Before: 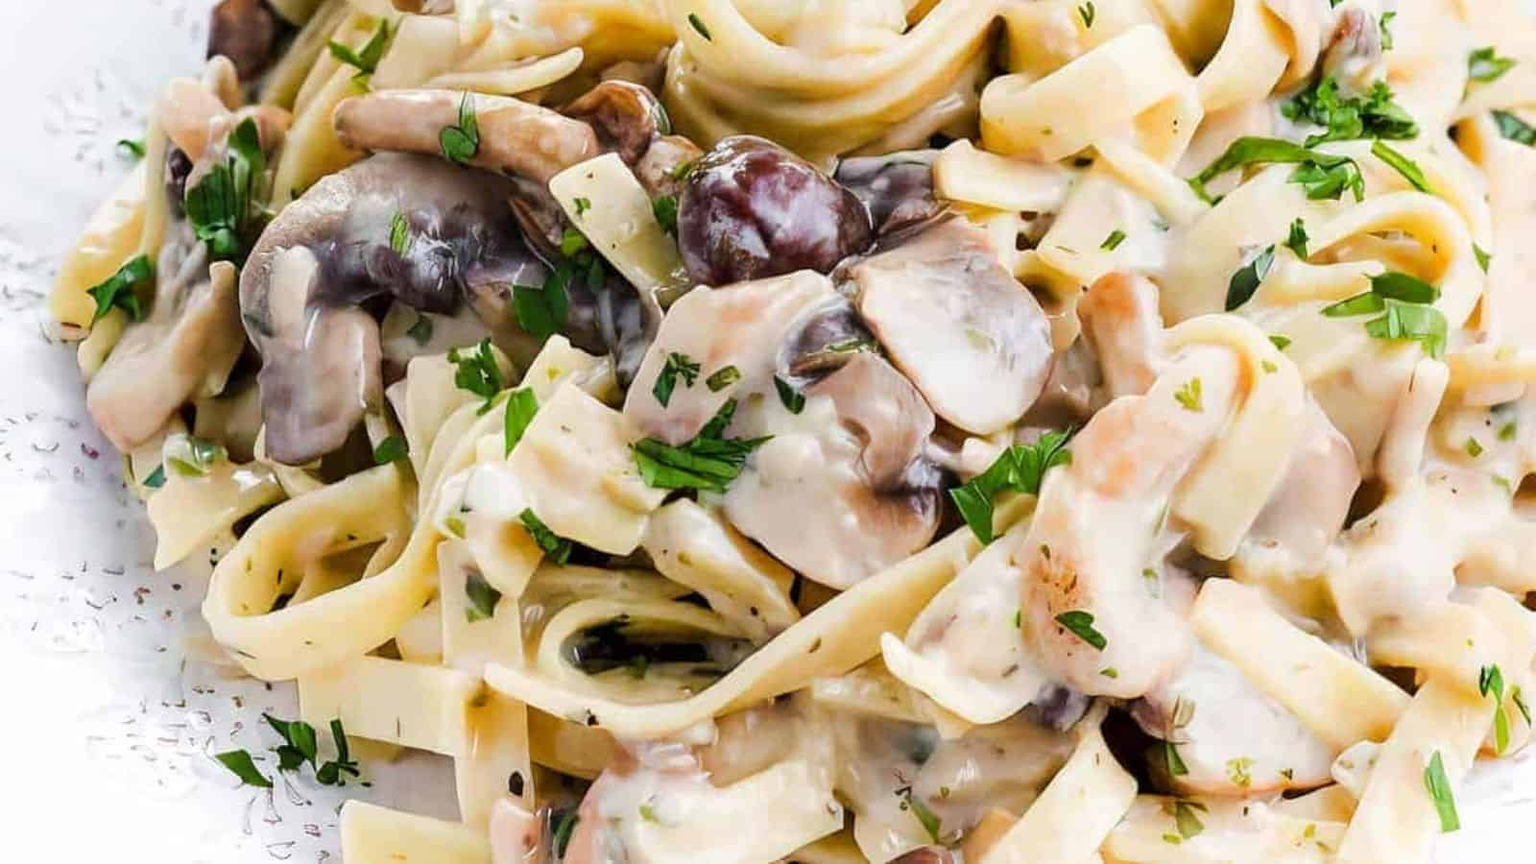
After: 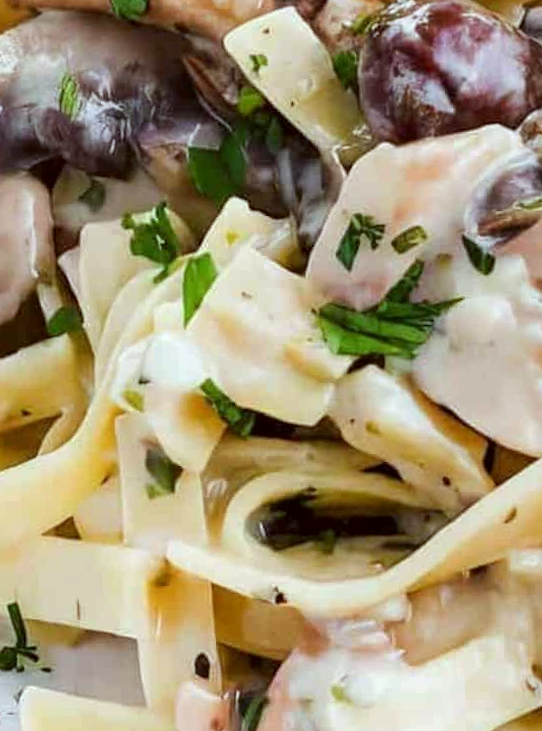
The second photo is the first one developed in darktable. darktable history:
color correction: highlights a* -4.98, highlights b* -3.76, shadows a* 3.83, shadows b* 4.08
rotate and perspective: rotation -1.17°, automatic cropping off
crop and rotate: left 21.77%, top 18.528%, right 44.676%, bottom 2.997%
